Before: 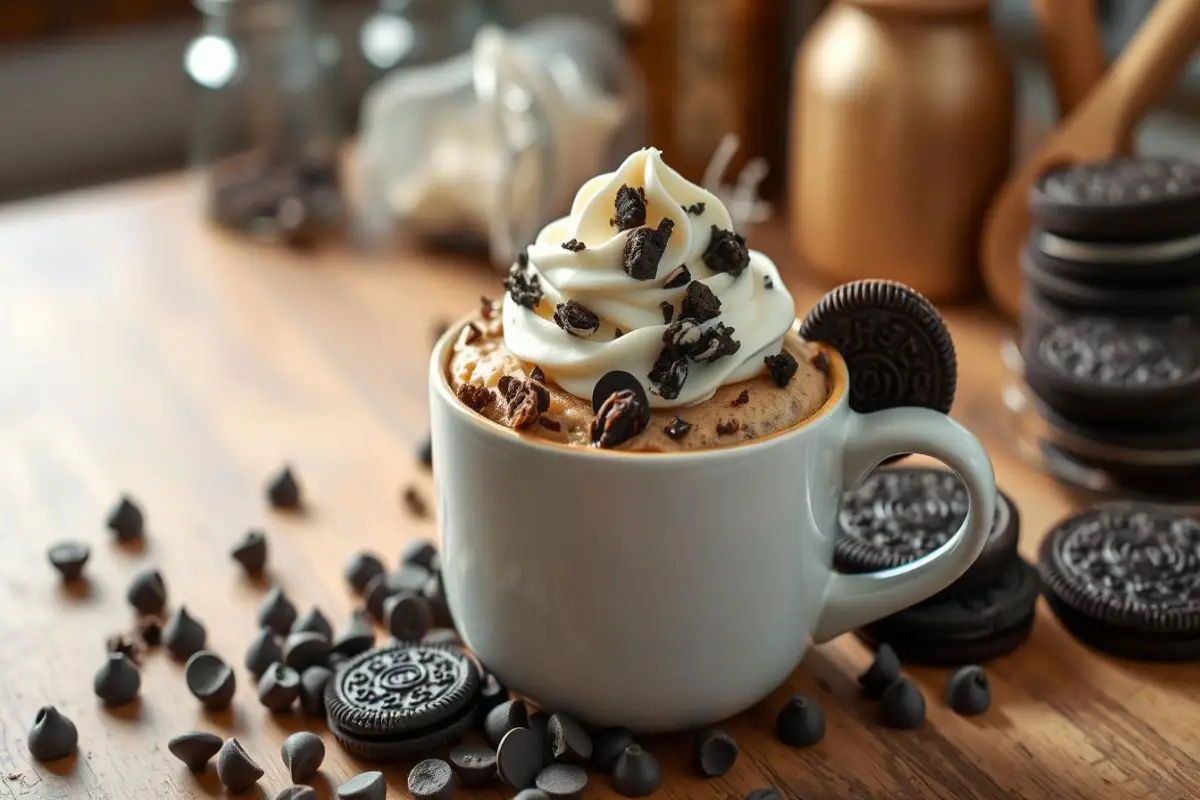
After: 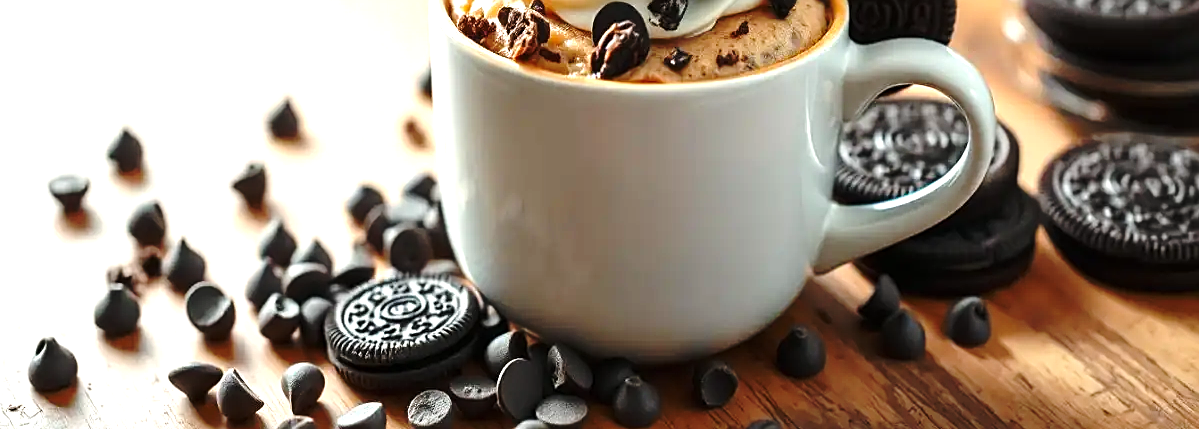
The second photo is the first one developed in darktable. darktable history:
exposure: black level correction 0, exposure 1 EV, compensate highlight preservation false
base curve: curves: ch0 [(0, 0) (0.073, 0.04) (0.157, 0.139) (0.492, 0.492) (0.758, 0.758) (1, 1)], preserve colors none
sharpen: on, module defaults
contrast brightness saturation: saturation -0.054
crop and rotate: top 46.309%, right 0.032%
